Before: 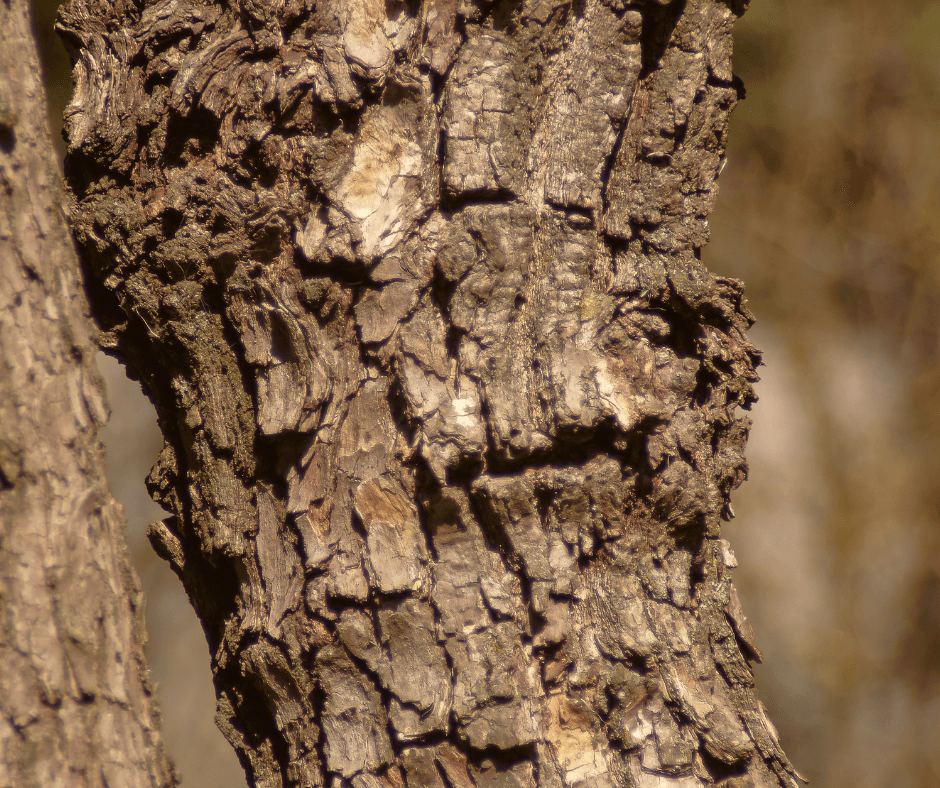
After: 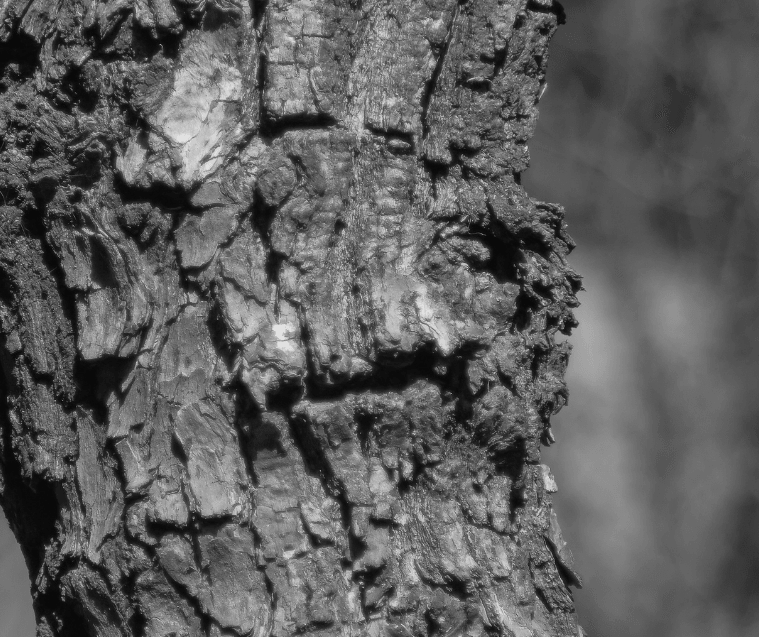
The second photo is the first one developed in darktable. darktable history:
crop: left 19.159%, top 9.58%, bottom 9.58%
color calibration: output gray [0.18, 0.41, 0.41, 0], gray › normalize channels true, illuminant same as pipeline (D50), adaptation XYZ, x 0.346, y 0.359, gamut compression 0
